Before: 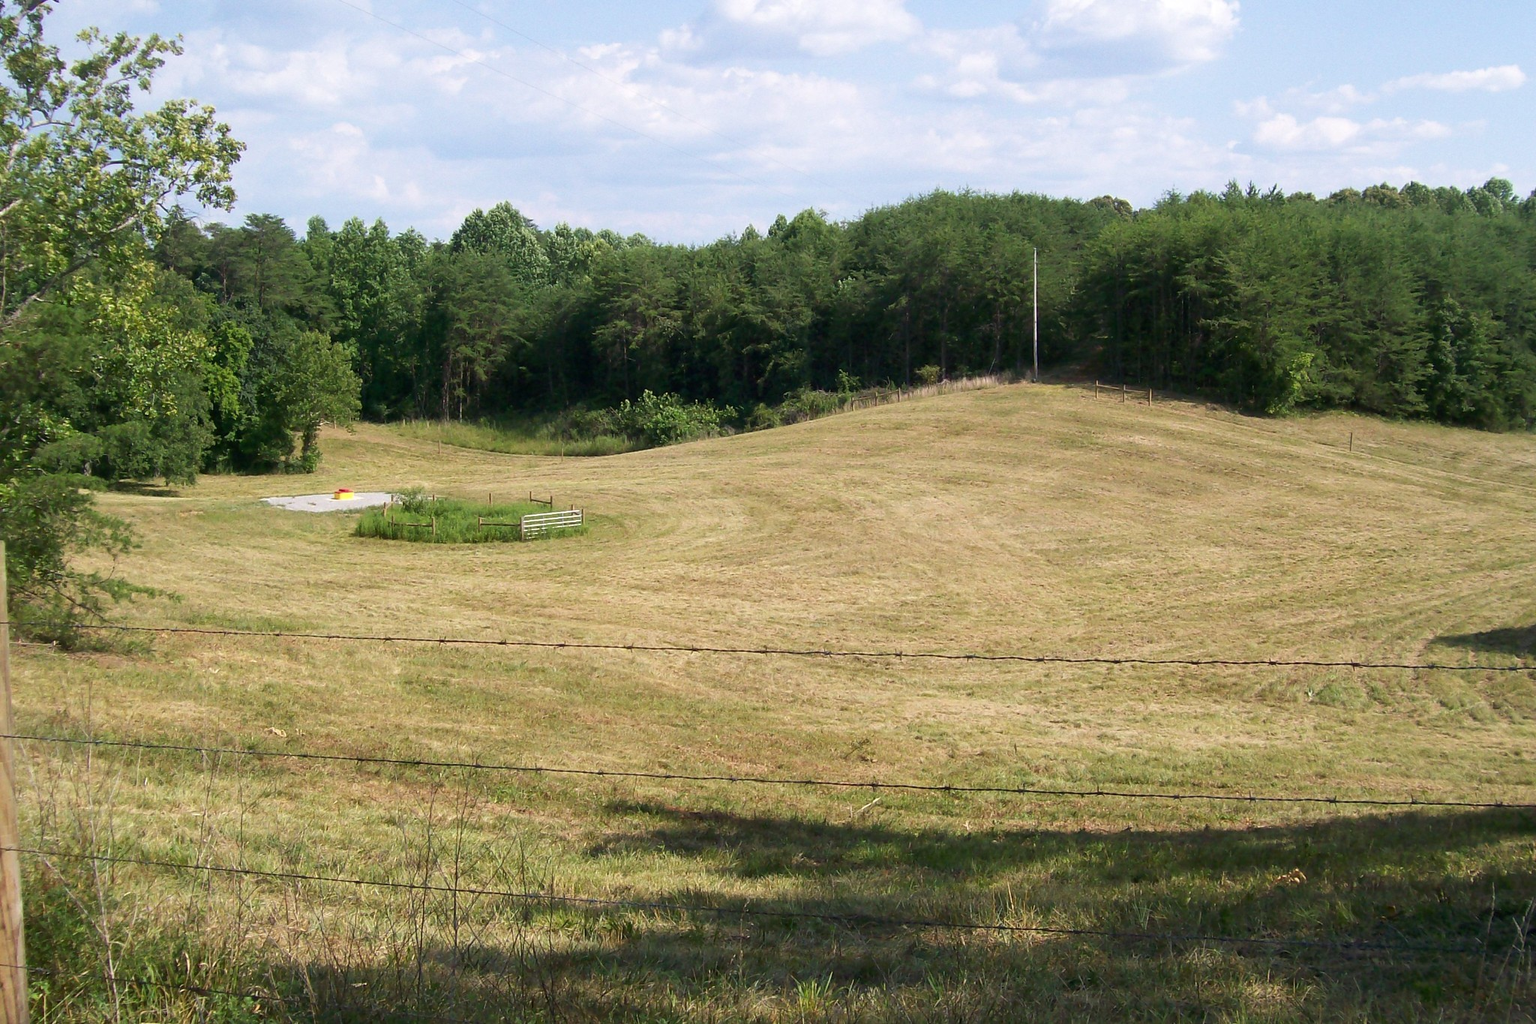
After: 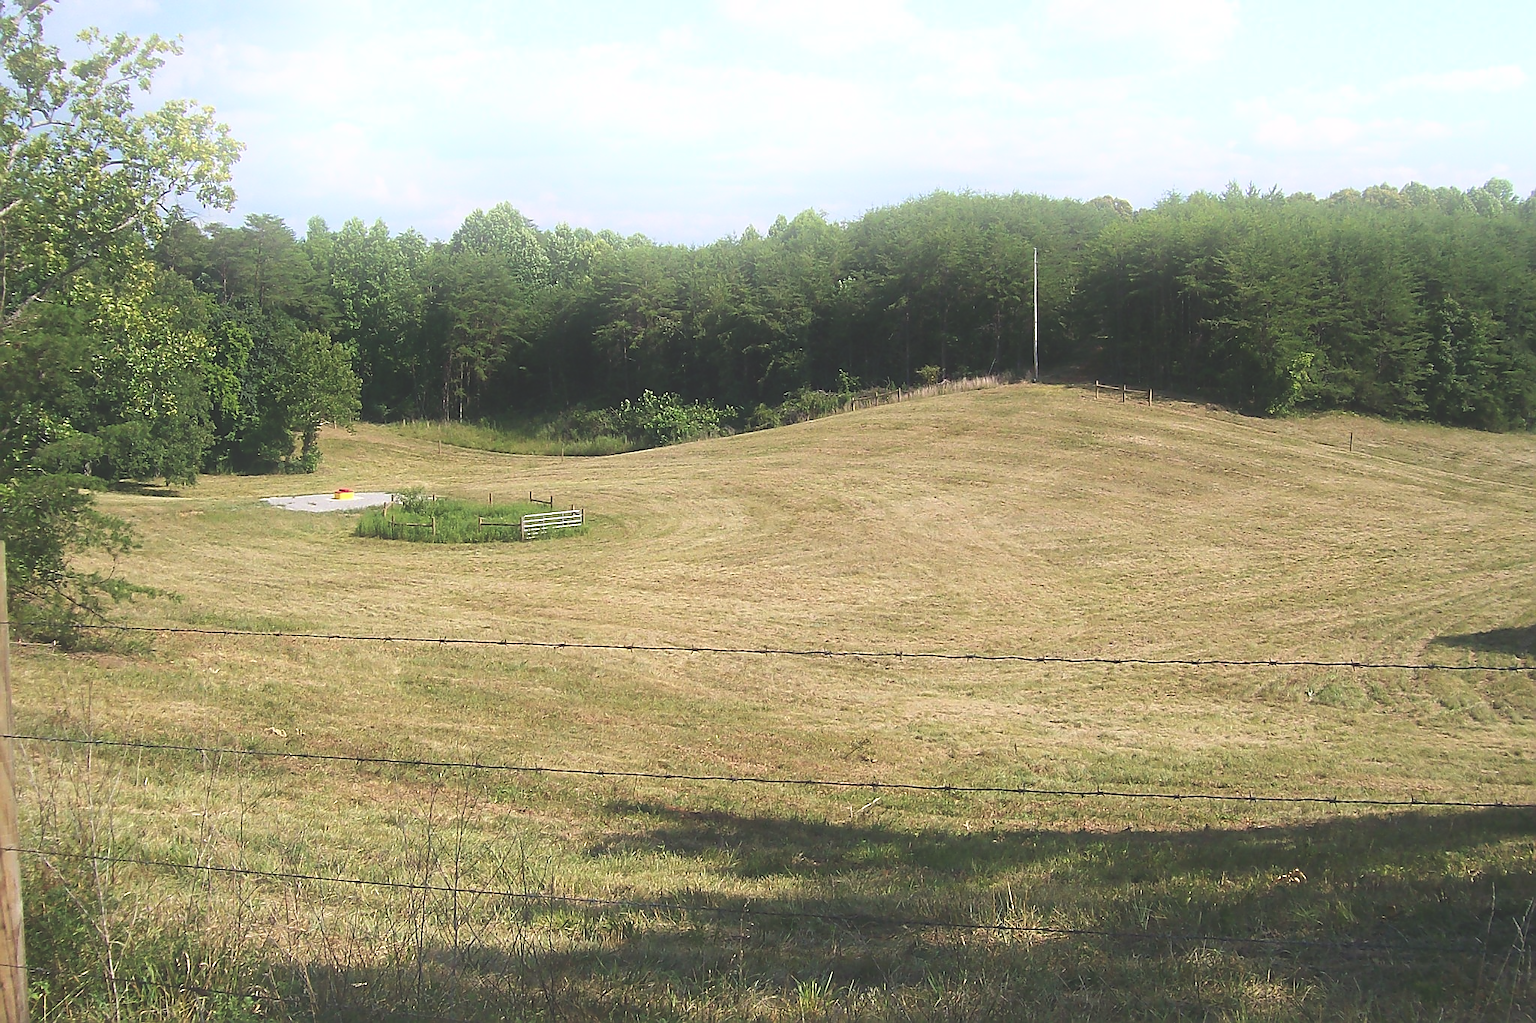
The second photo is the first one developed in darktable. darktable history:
exposure: black level correction -0.028, compensate highlight preservation false
rotate and perspective: automatic cropping off
sharpen: radius 1.4, amount 1.25, threshold 0.7
bloom: size 16%, threshold 98%, strength 20%
